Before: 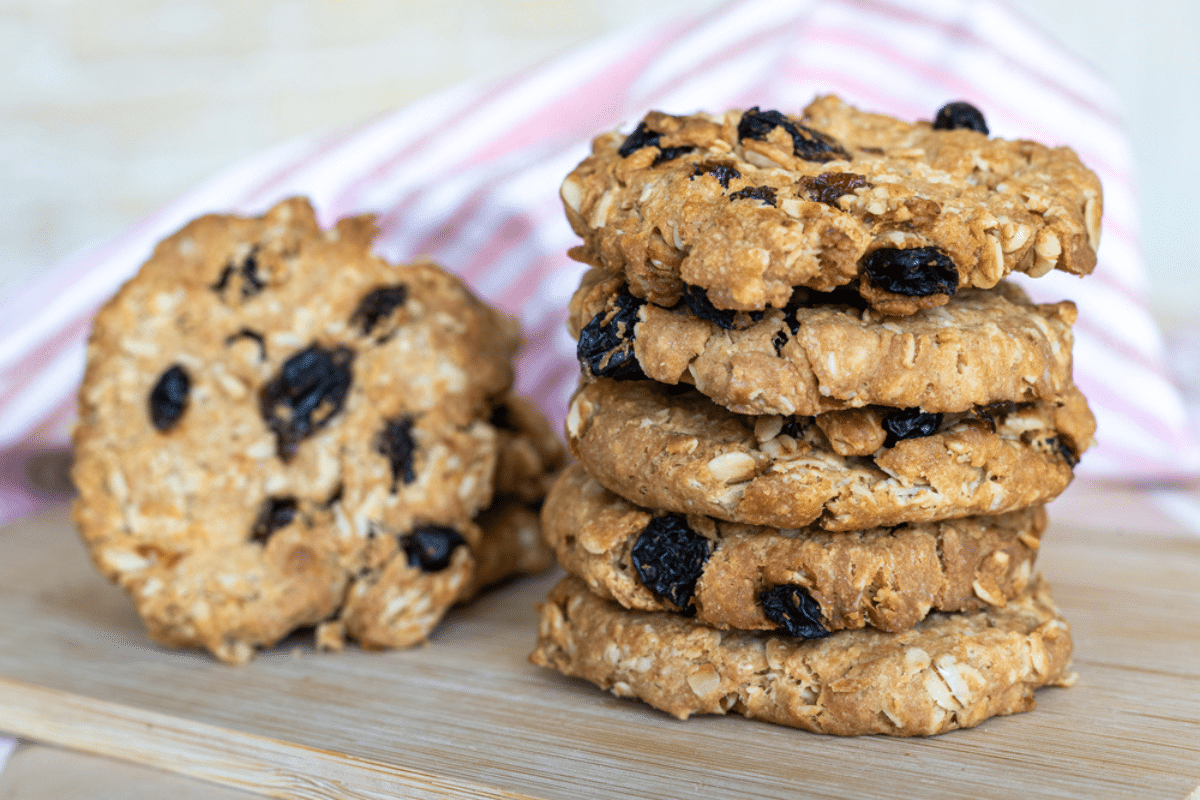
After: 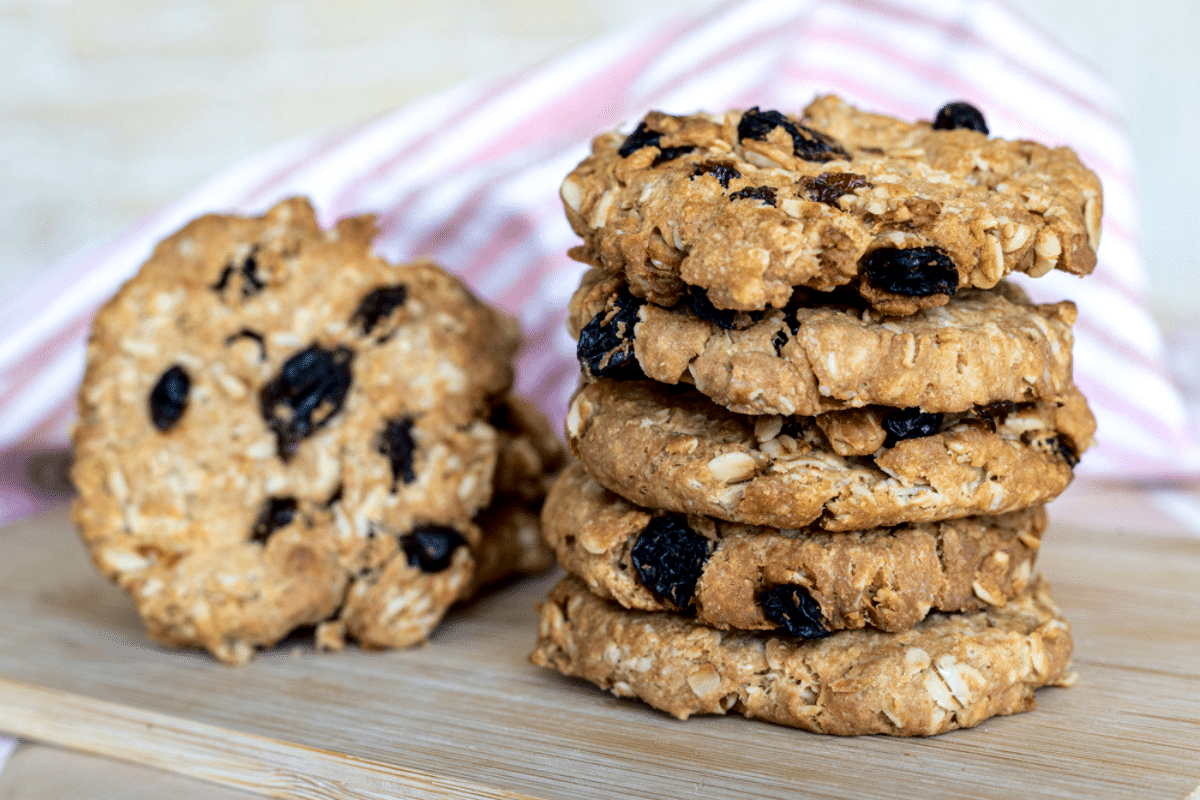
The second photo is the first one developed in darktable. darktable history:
local contrast: highlights 100%, shadows 100%, detail 120%, midtone range 0.2
fill light: exposure -2 EV, width 8.6
